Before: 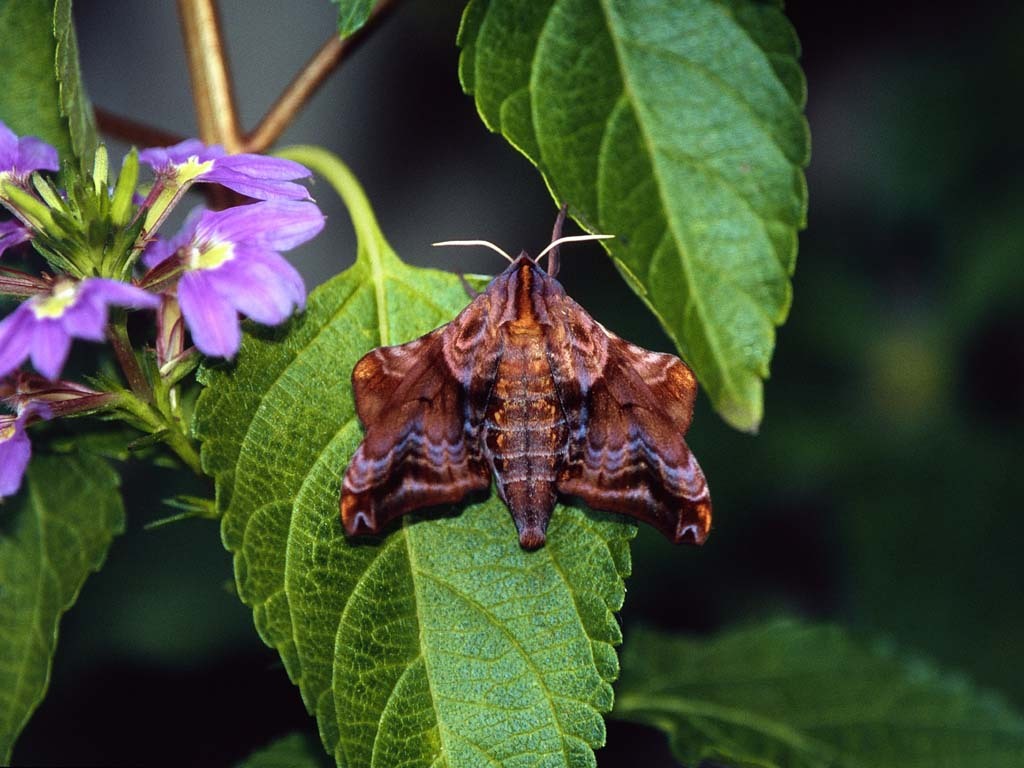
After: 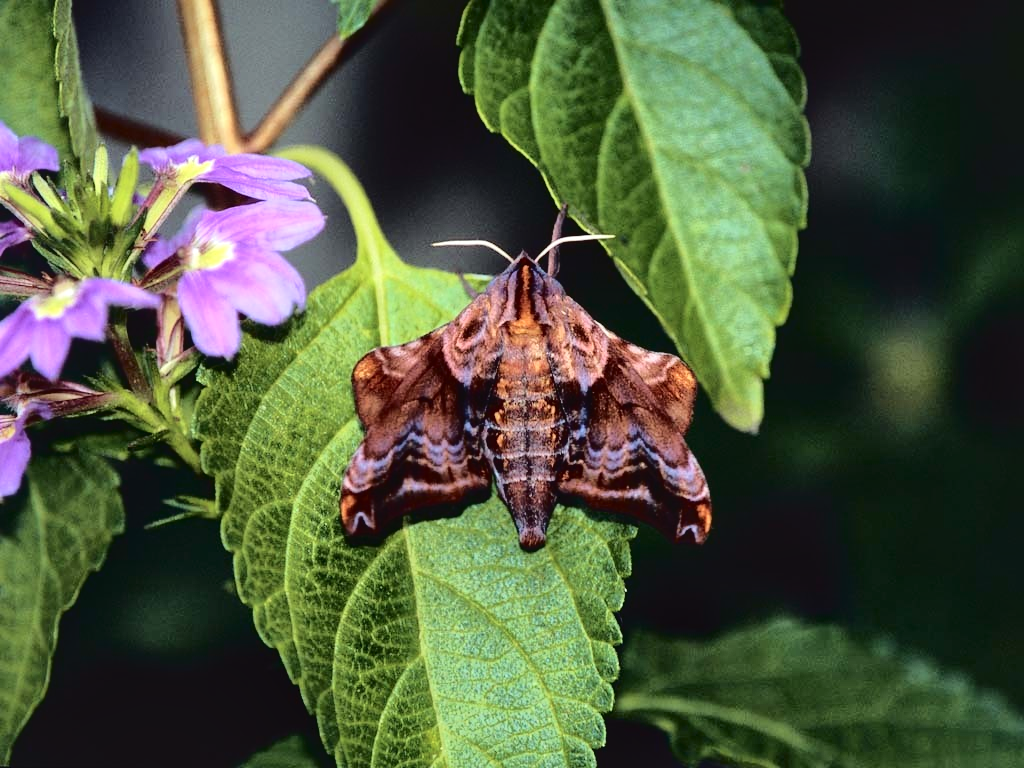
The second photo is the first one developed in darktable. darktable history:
tone curve: curves: ch0 [(0, 0) (0.003, 0.051) (0.011, 0.052) (0.025, 0.055) (0.044, 0.062) (0.069, 0.068) (0.1, 0.077) (0.136, 0.098) (0.177, 0.145) (0.224, 0.223) (0.277, 0.314) (0.335, 0.43) (0.399, 0.518) (0.468, 0.591) (0.543, 0.656) (0.623, 0.726) (0.709, 0.809) (0.801, 0.857) (0.898, 0.918) (1, 1)], color space Lab, independent channels
local contrast: mode bilateral grid, contrast 20, coarseness 49, detail 132%, midtone range 0.2
